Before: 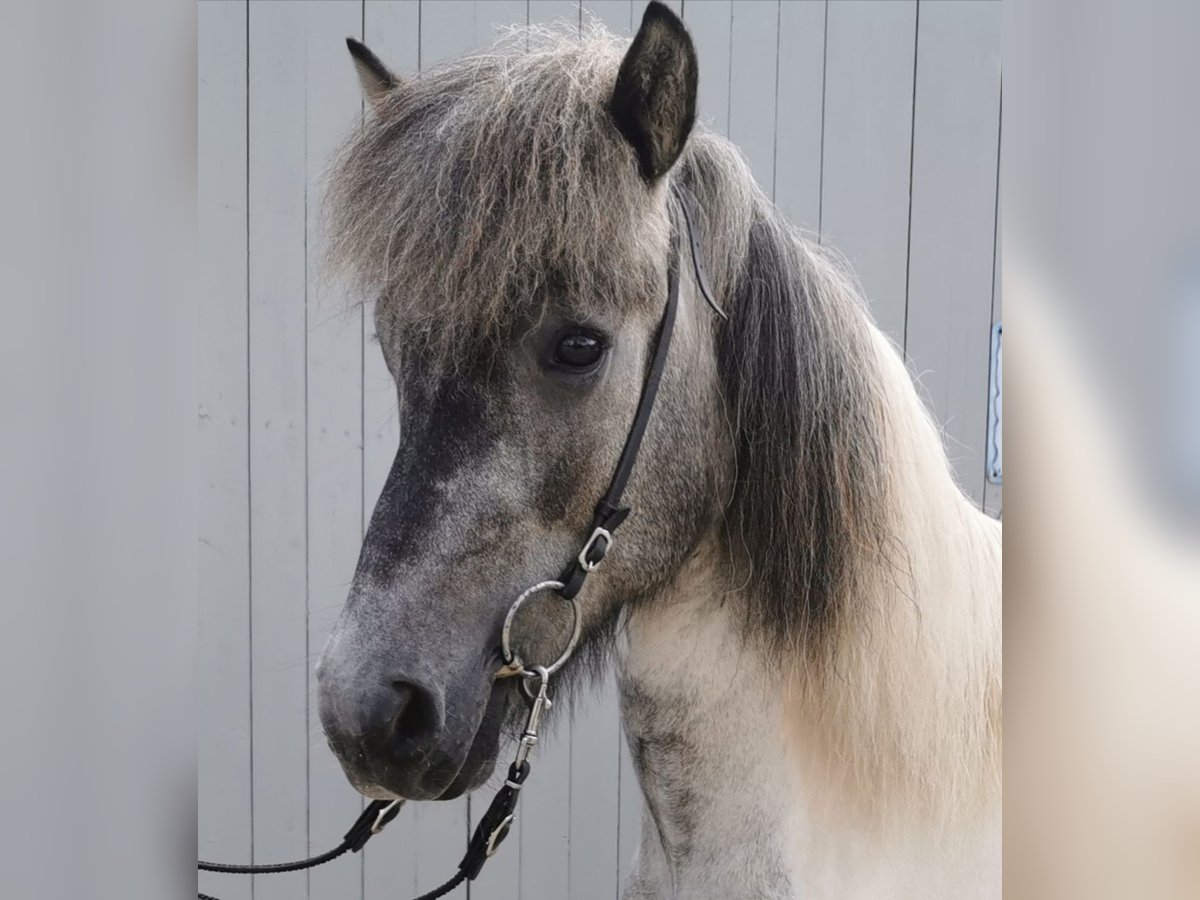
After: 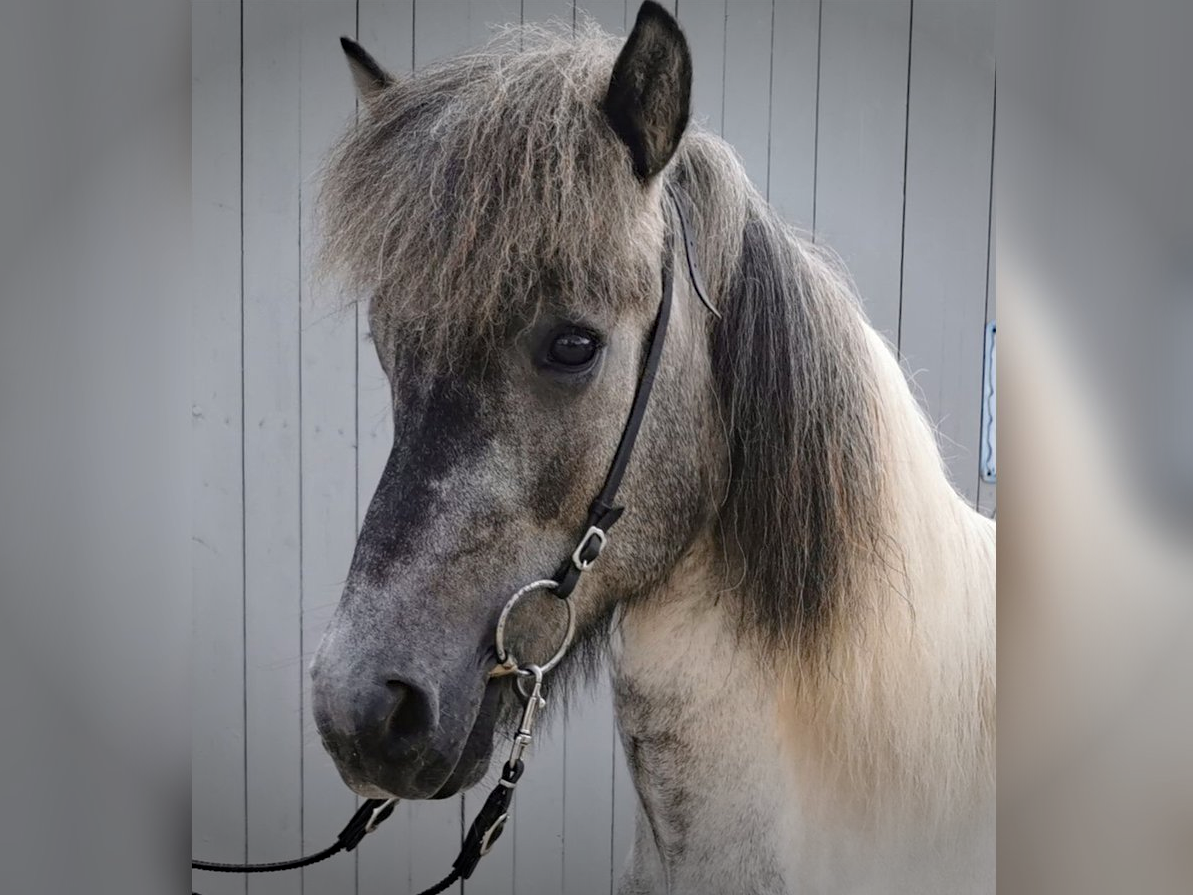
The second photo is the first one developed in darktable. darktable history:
vignetting: fall-off start 66.85%, fall-off radius 39.6%, automatic ratio true, width/height ratio 0.674
haze removal: compatibility mode true, adaptive false
crop and rotate: left 0.577%, top 0.131%, bottom 0.411%
